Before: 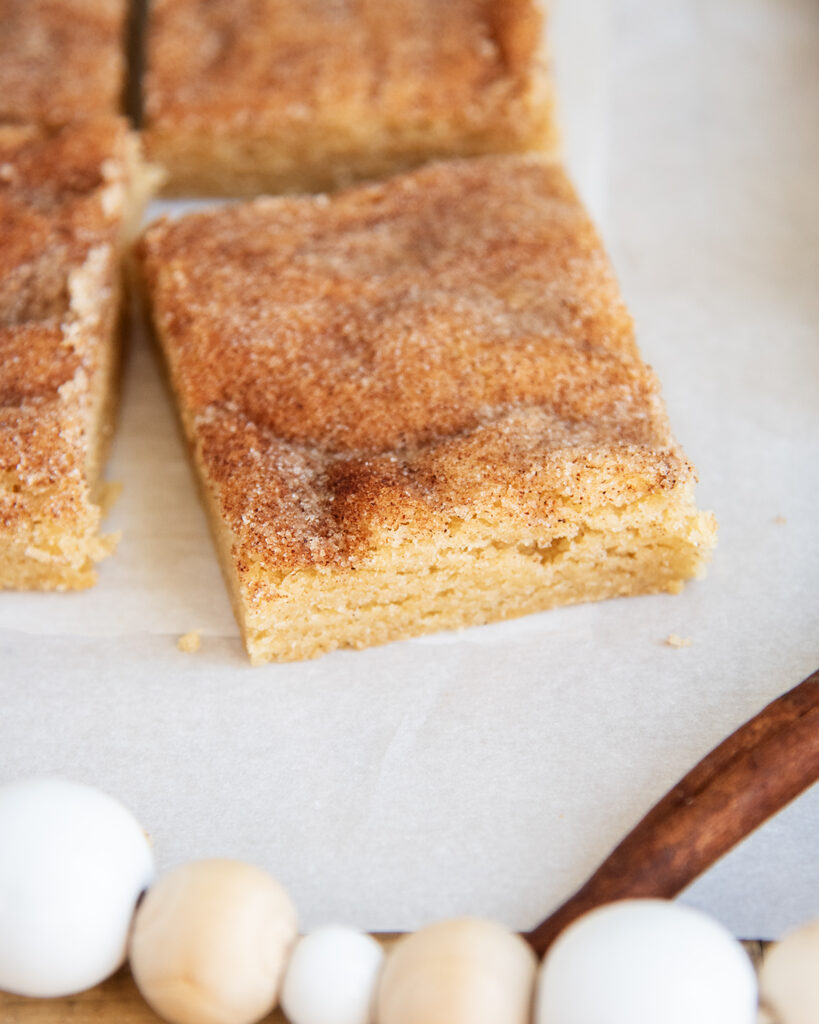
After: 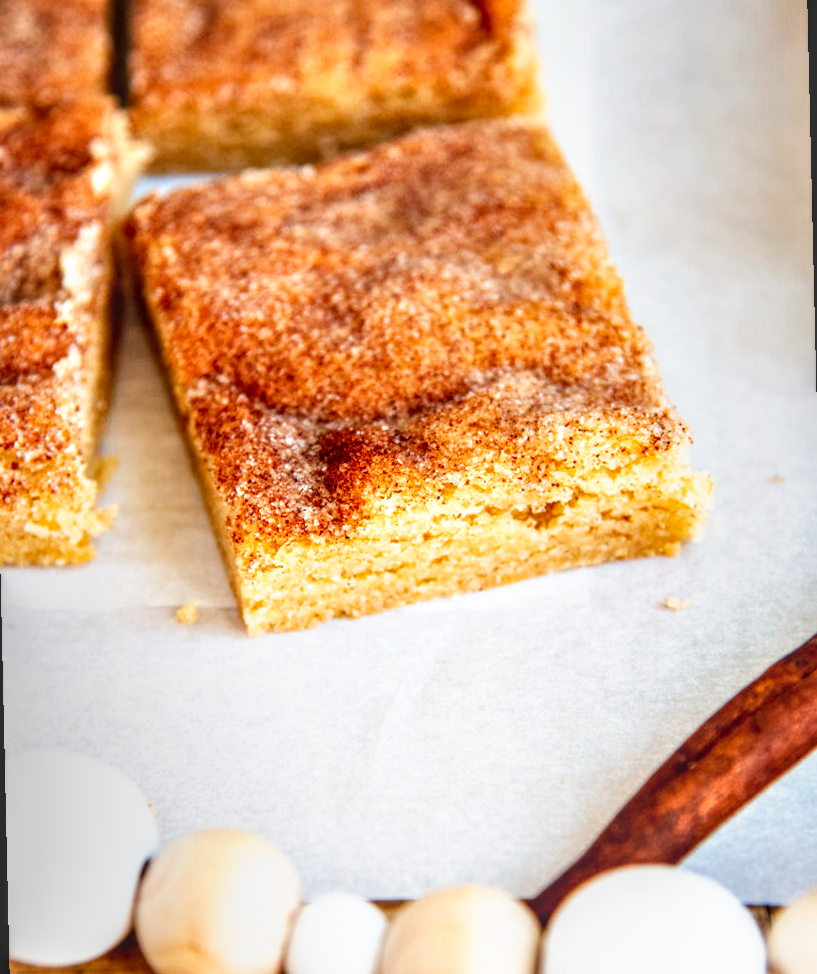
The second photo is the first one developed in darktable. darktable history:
contrast equalizer: octaves 7, y [[0.528, 0.548, 0.563, 0.562, 0.546, 0.526], [0.55 ×6], [0 ×6], [0 ×6], [0 ×6]]
tone curve: curves: ch0 [(0, 0) (0.003, 0.001) (0.011, 0.005) (0.025, 0.01) (0.044, 0.019) (0.069, 0.029) (0.1, 0.042) (0.136, 0.078) (0.177, 0.129) (0.224, 0.182) (0.277, 0.246) (0.335, 0.318) (0.399, 0.396) (0.468, 0.481) (0.543, 0.573) (0.623, 0.672) (0.709, 0.777) (0.801, 0.881) (0.898, 0.975) (1, 1)], preserve colors none
rotate and perspective: rotation -1.32°, lens shift (horizontal) -0.031, crop left 0.015, crop right 0.985, crop top 0.047, crop bottom 0.982
local contrast: highlights 0%, shadows 0%, detail 133%
